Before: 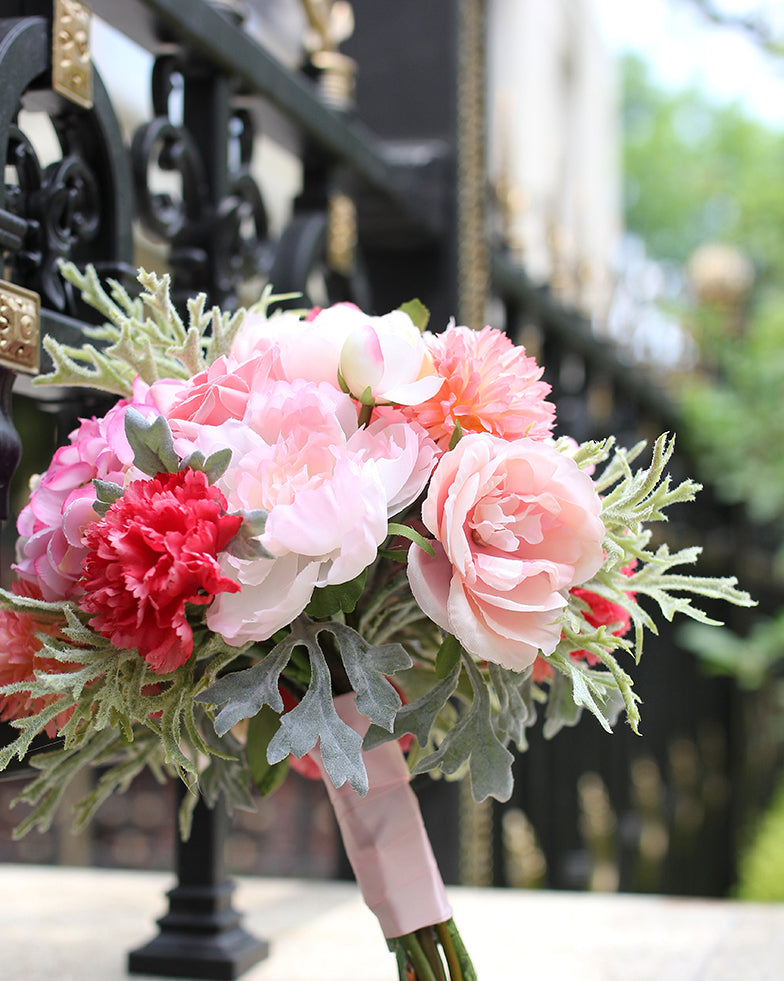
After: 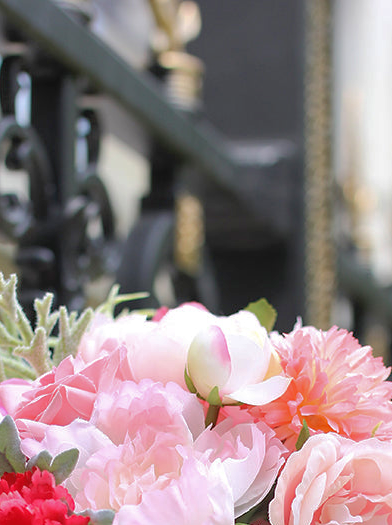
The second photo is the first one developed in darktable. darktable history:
crop: left 19.556%, right 30.401%, bottom 46.458%
shadows and highlights: on, module defaults
